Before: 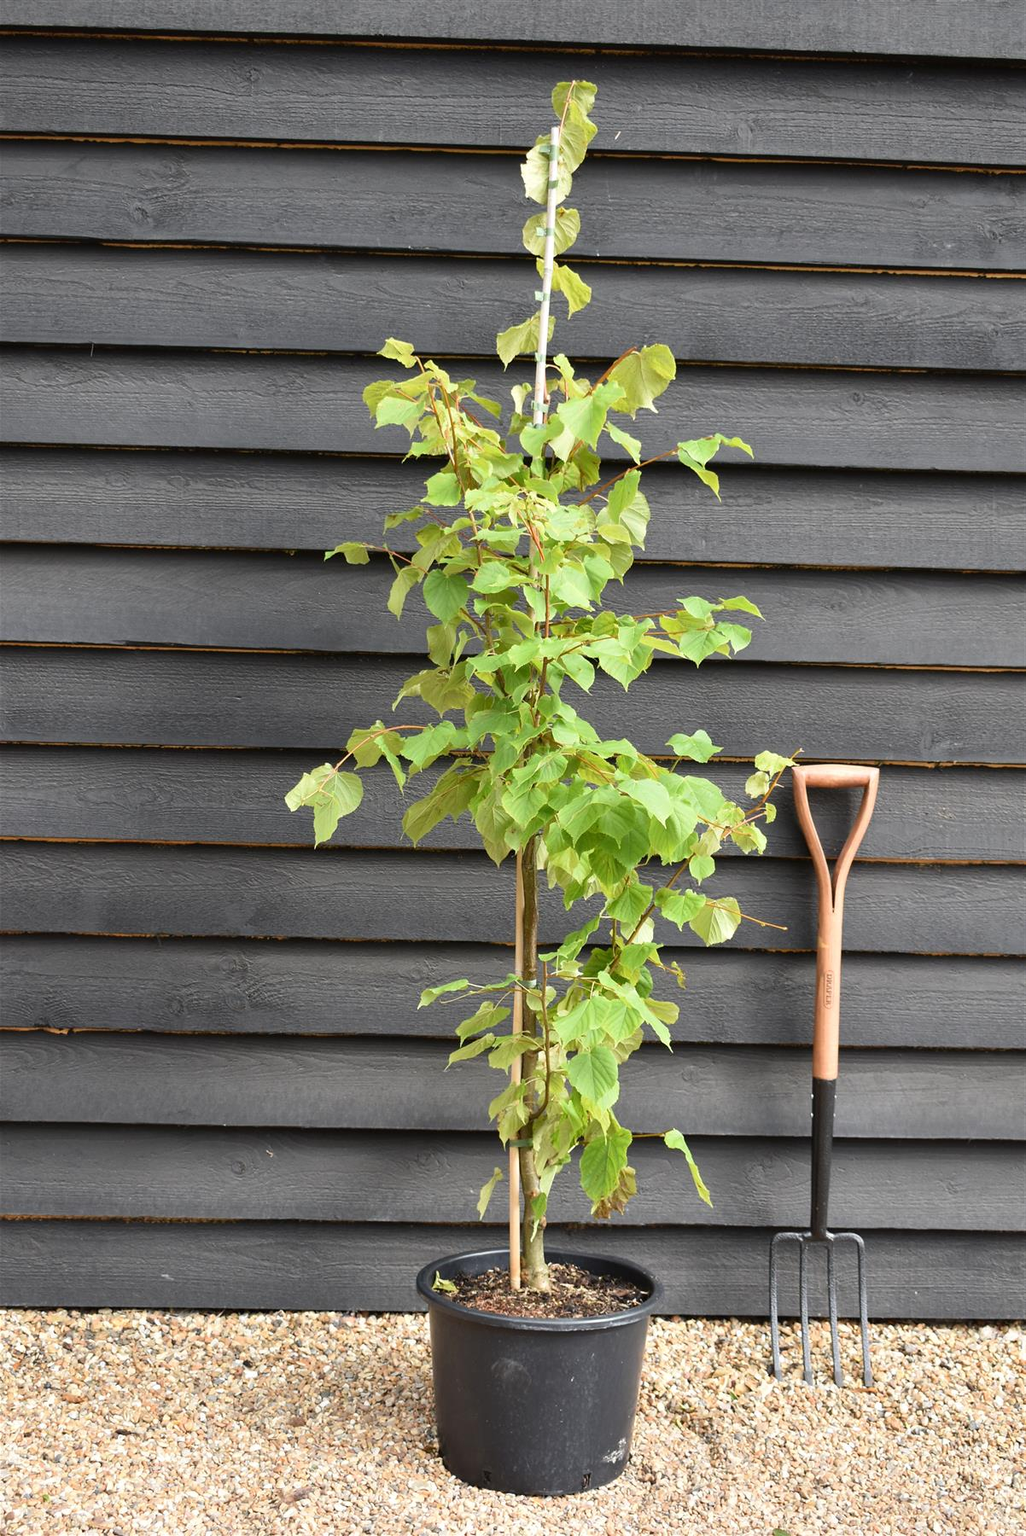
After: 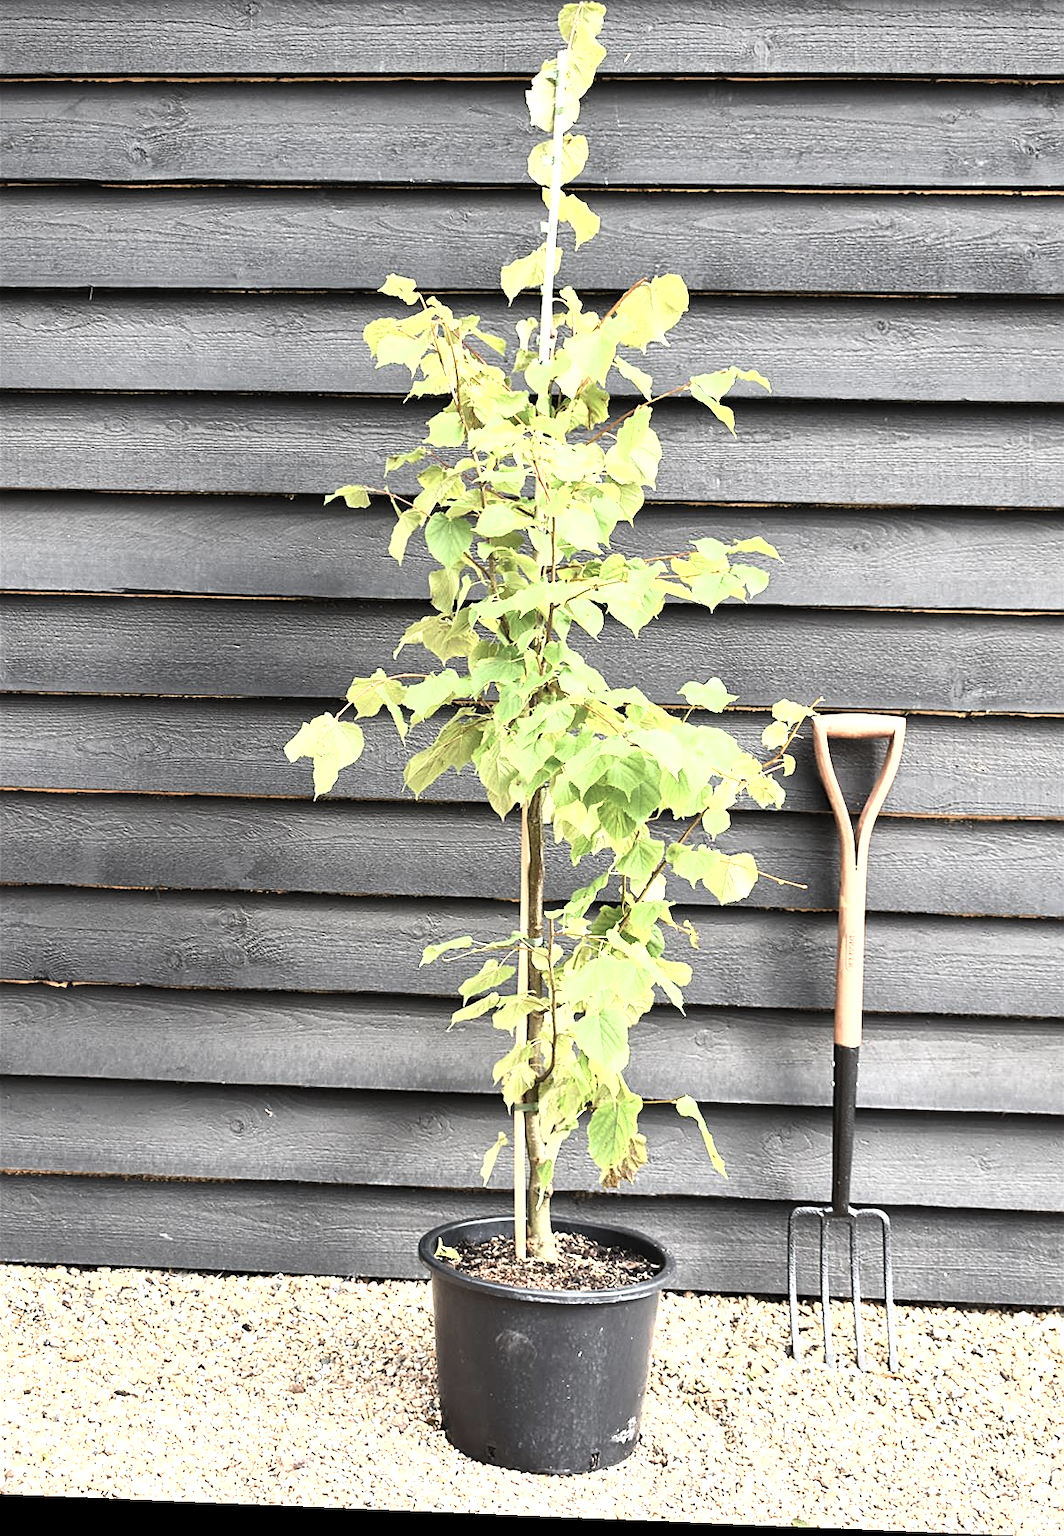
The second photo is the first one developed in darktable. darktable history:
crop and rotate: top 6.25%
sharpen: on, module defaults
rotate and perspective: lens shift (horizontal) -0.055, automatic cropping off
shadows and highlights: shadows -20, white point adjustment -2, highlights -35
levels: levels [0.052, 0.496, 0.908]
contrast brightness saturation: contrast 0.43, brightness 0.56, saturation -0.19
